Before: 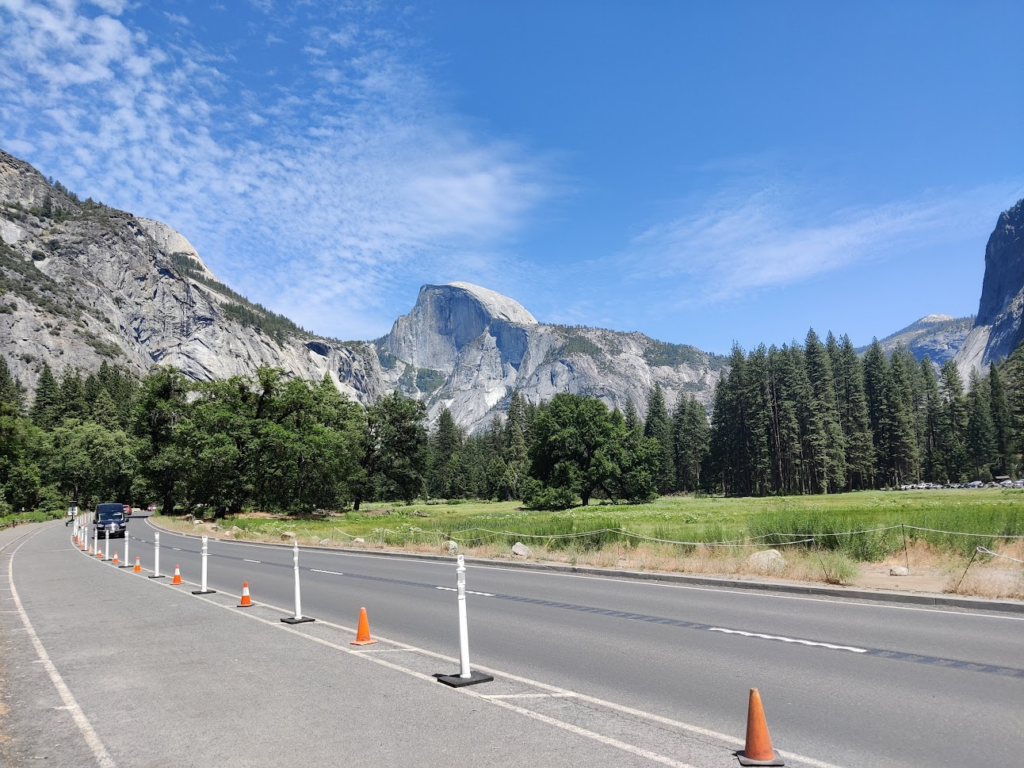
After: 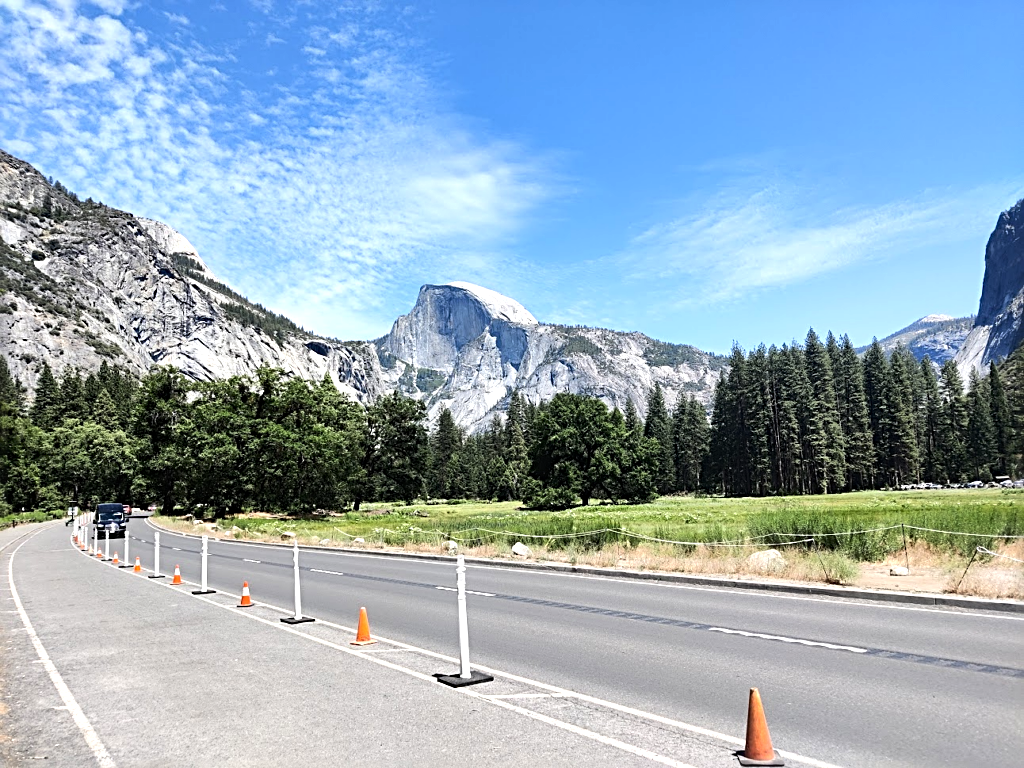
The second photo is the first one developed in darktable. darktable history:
sharpen: radius 3.119
tone equalizer: -8 EV -0.75 EV, -7 EV -0.7 EV, -6 EV -0.6 EV, -5 EV -0.4 EV, -3 EV 0.4 EV, -2 EV 0.6 EV, -1 EV 0.7 EV, +0 EV 0.75 EV, edges refinement/feathering 500, mask exposure compensation -1.57 EV, preserve details no
